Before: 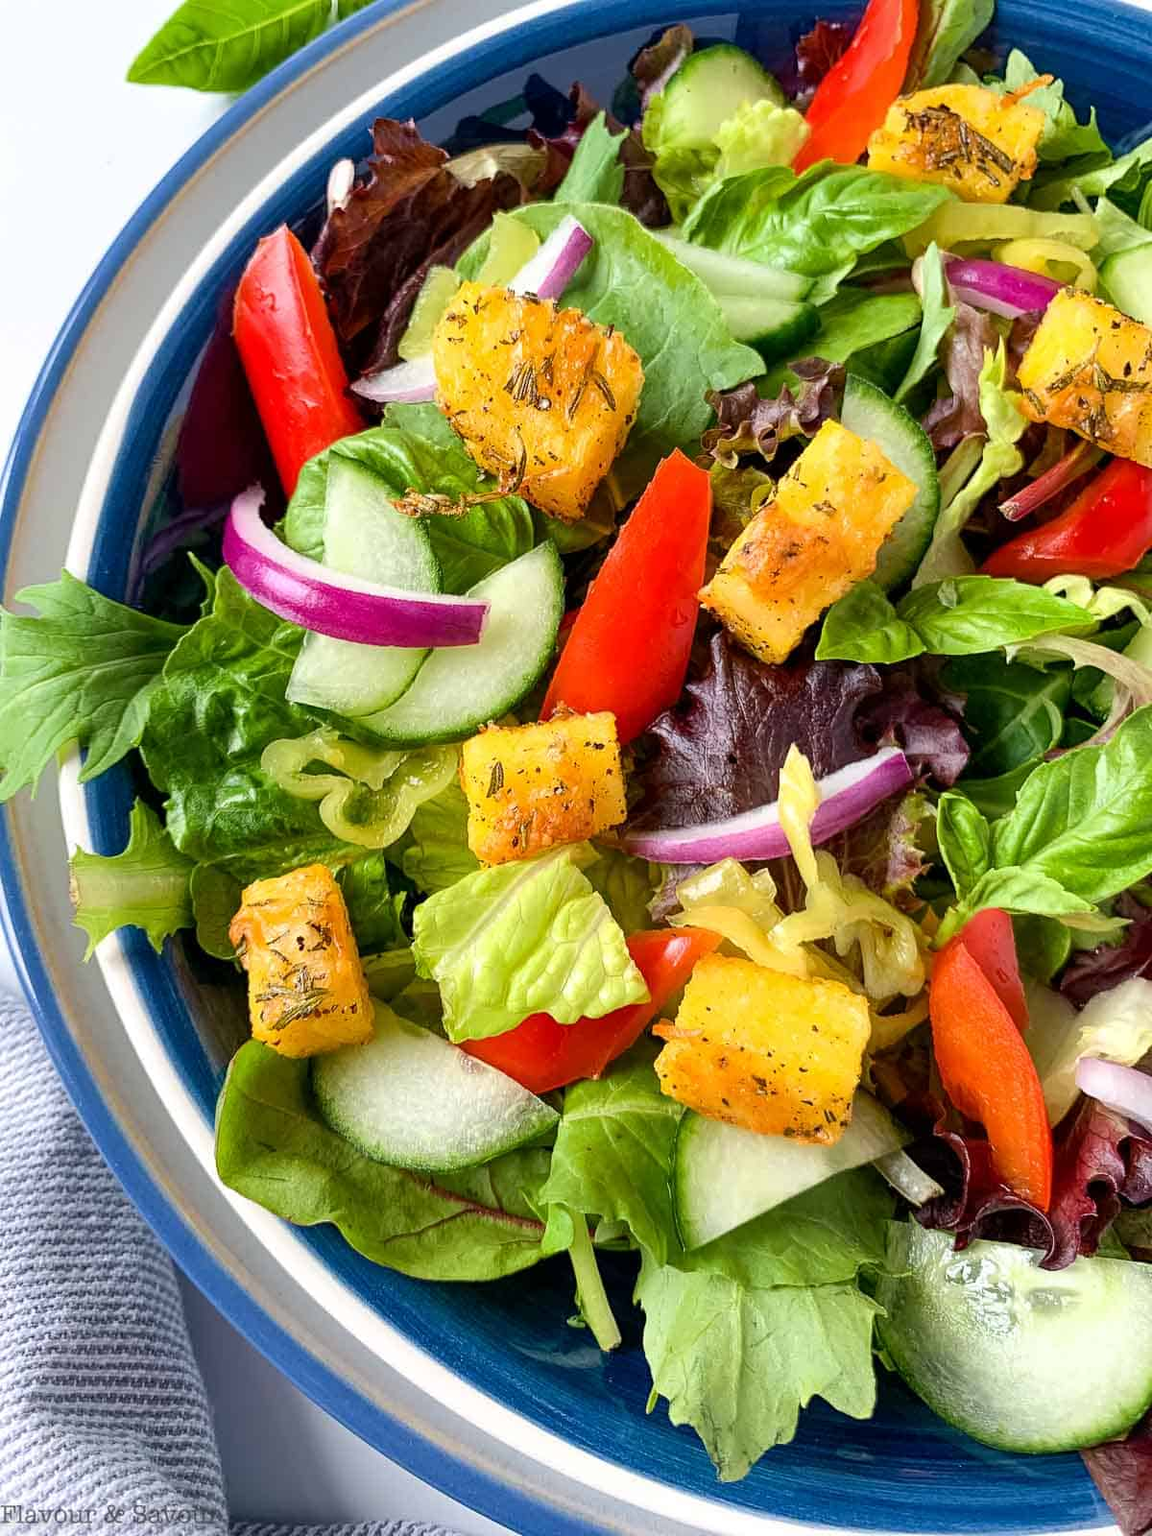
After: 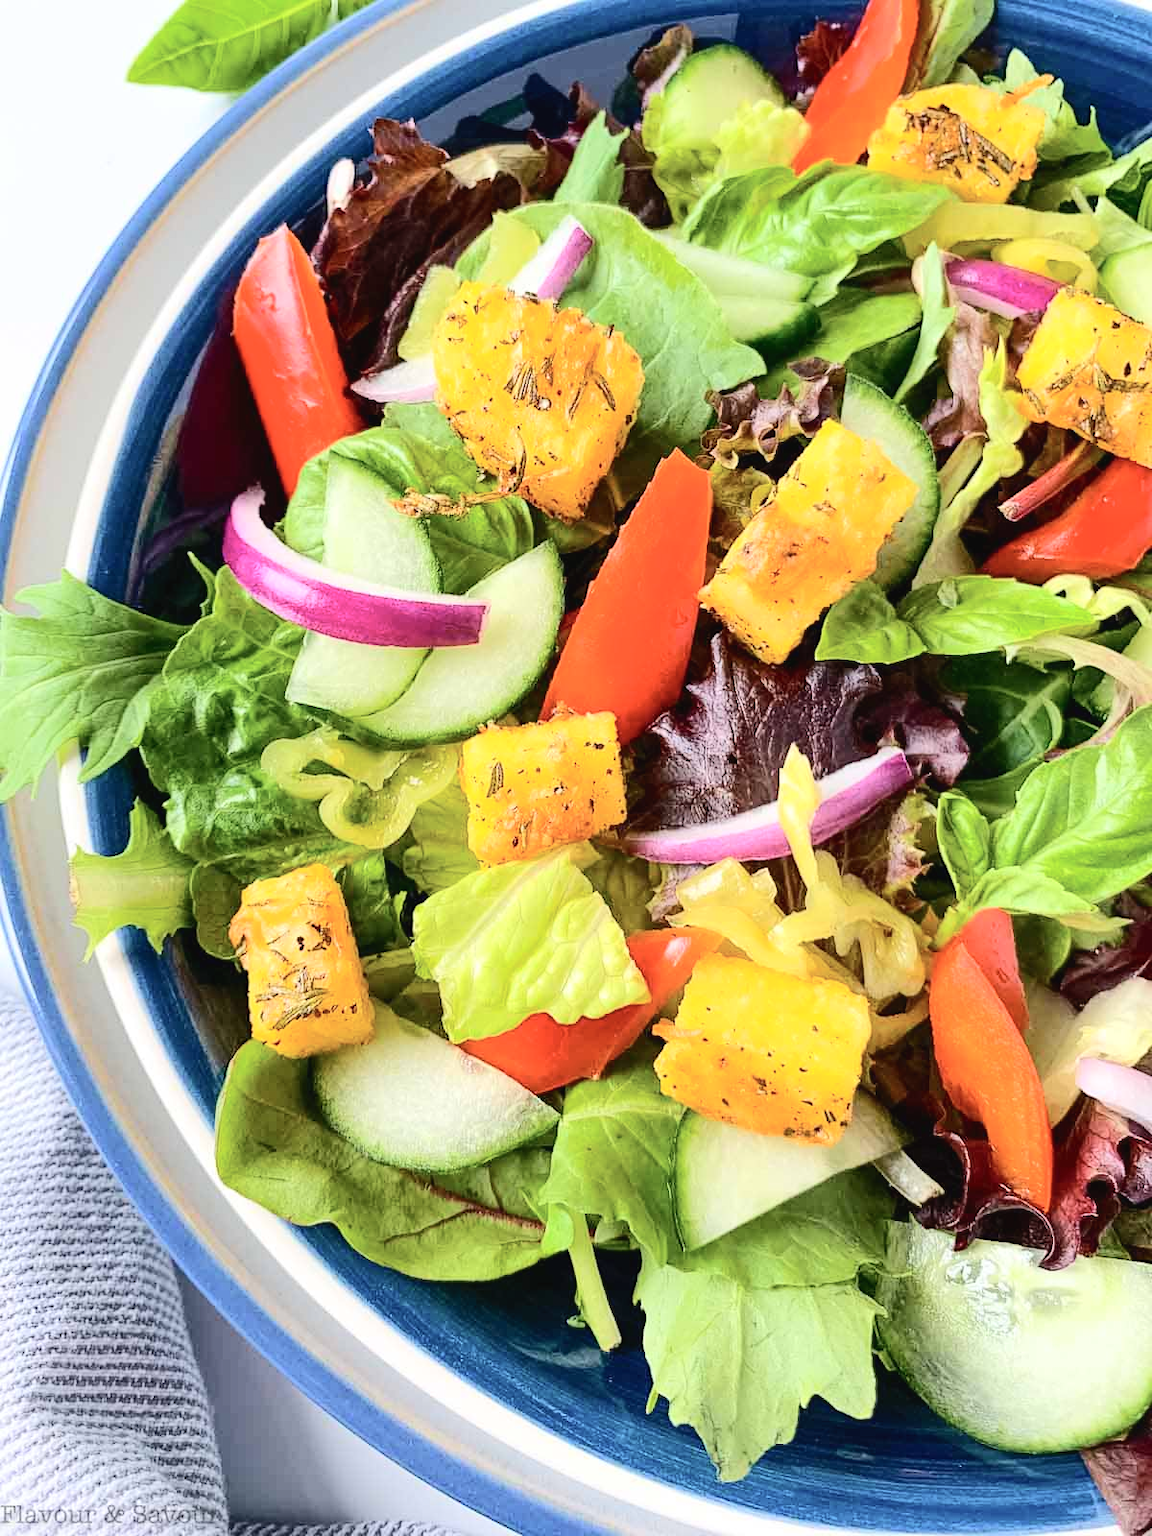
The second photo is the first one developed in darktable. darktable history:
tone curve: curves: ch0 [(0, 0.026) (0.146, 0.158) (0.272, 0.34) (0.453, 0.627) (0.687, 0.829) (1, 1)], color space Lab, independent channels, preserve colors none
